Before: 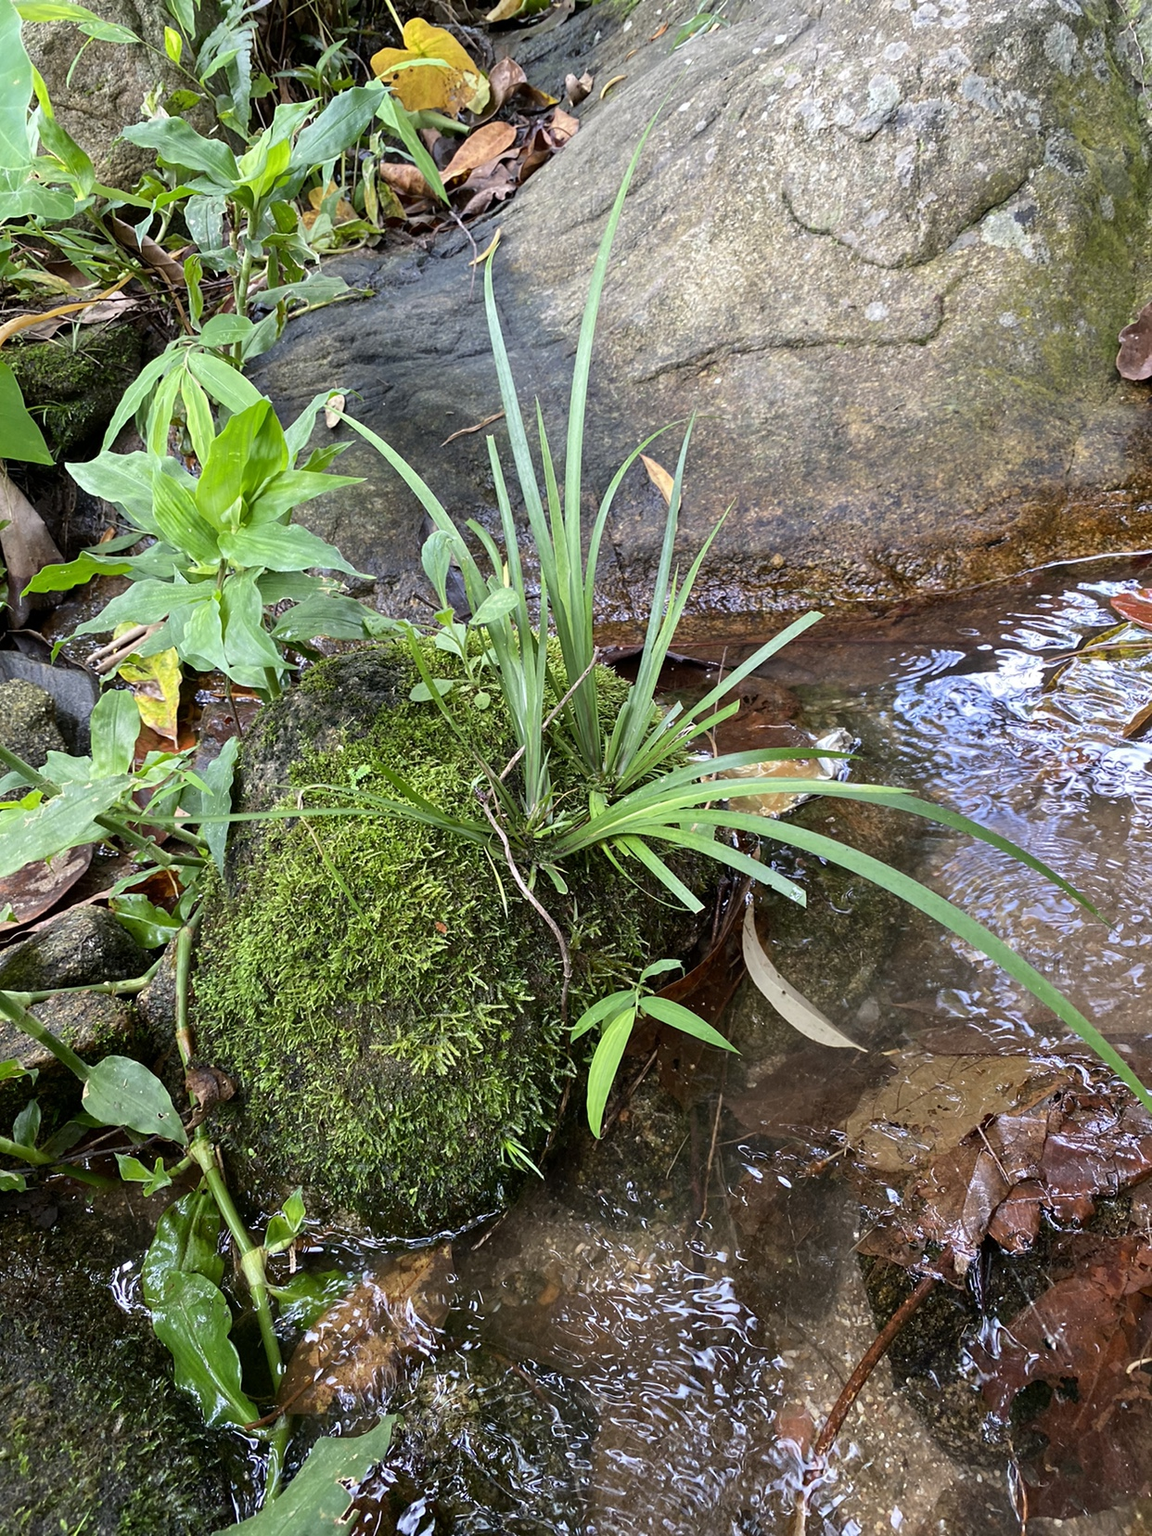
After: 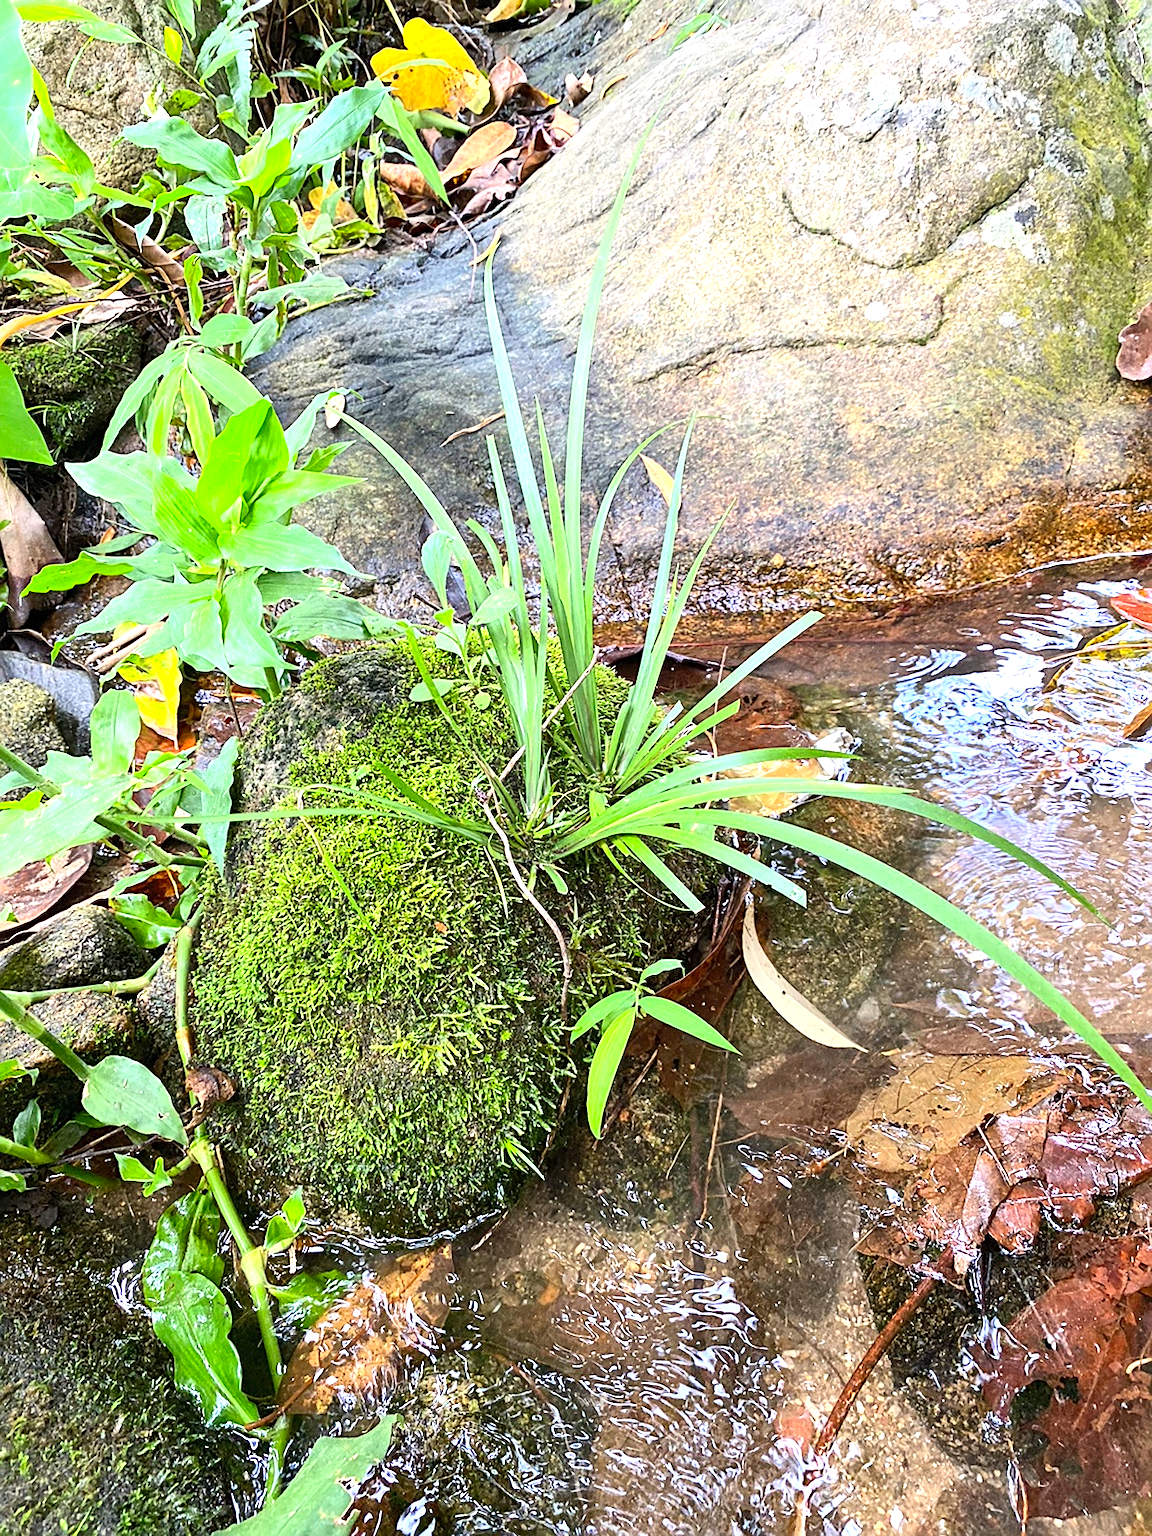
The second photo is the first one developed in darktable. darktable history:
local contrast: mode bilateral grid, contrast 28, coarseness 15, detail 116%, midtone range 0.2
contrast brightness saturation: contrast 0.197, brightness 0.168, saturation 0.225
exposure: black level correction 0, exposure 0.881 EV, compensate exposure bias true, compensate highlight preservation false
sharpen: on, module defaults
